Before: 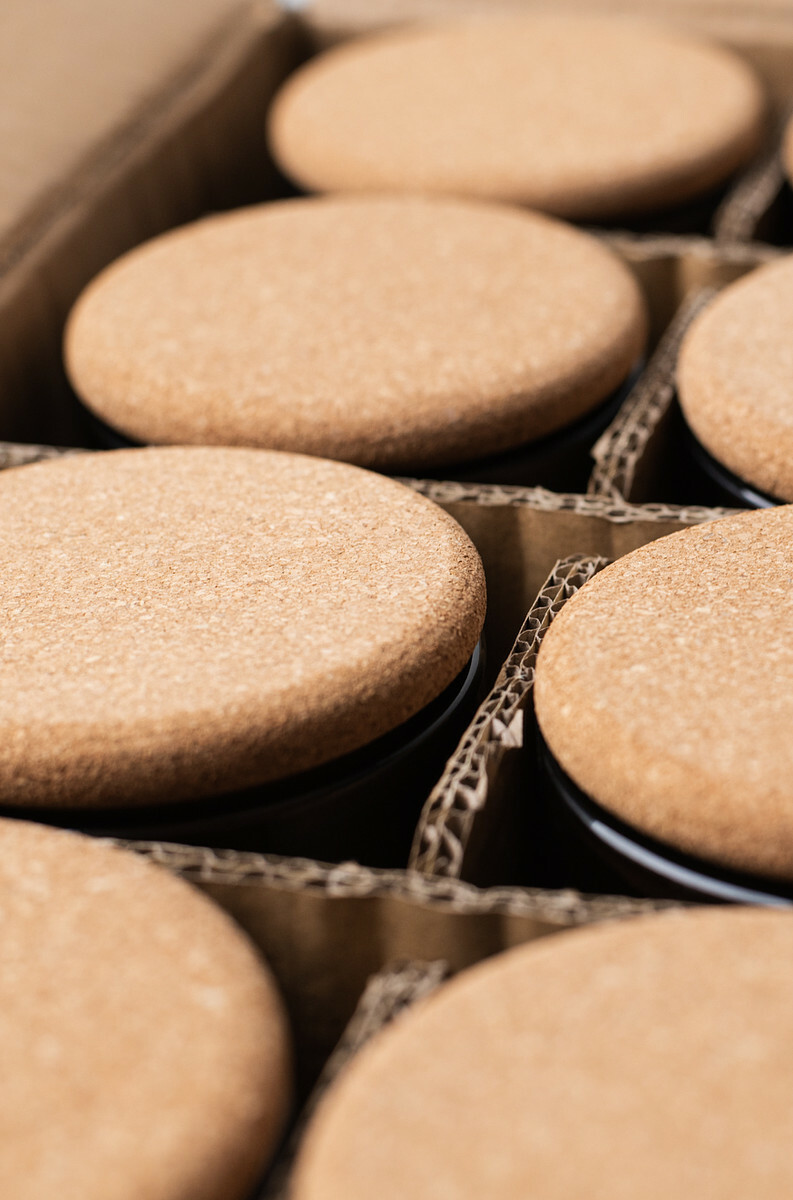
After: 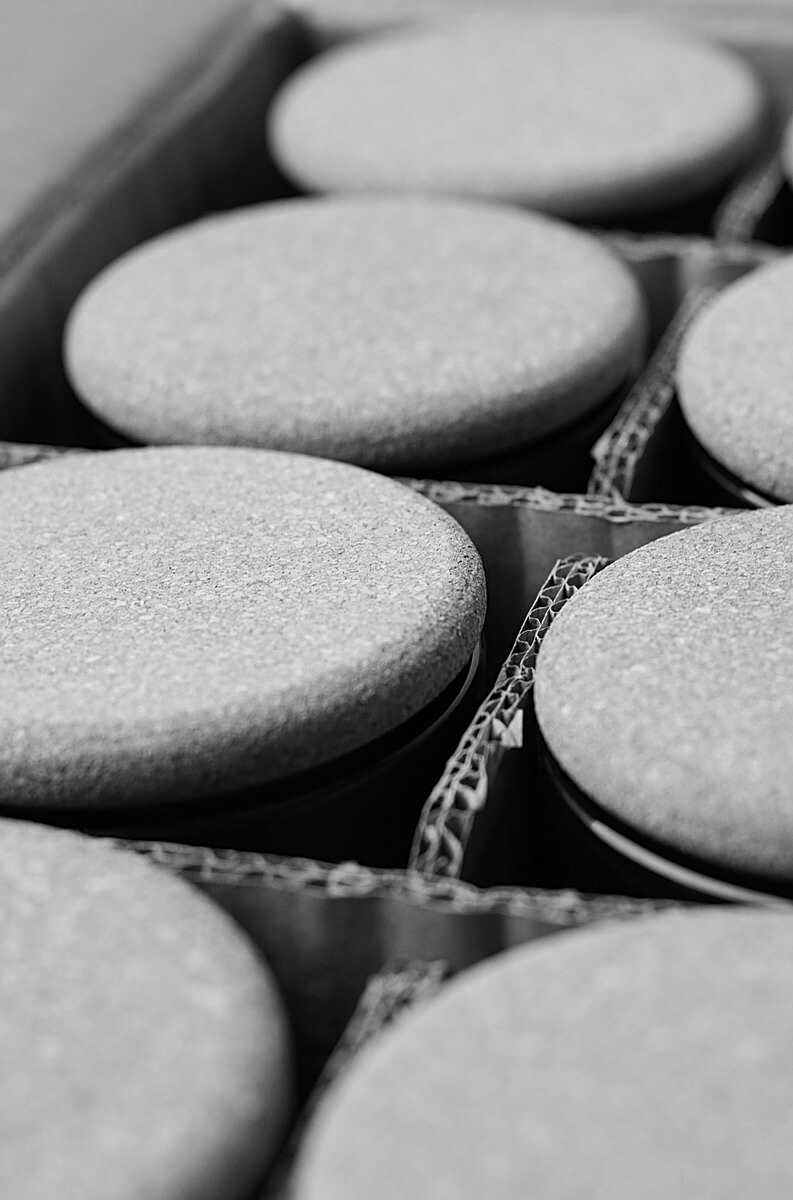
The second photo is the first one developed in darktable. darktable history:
shadows and highlights: shadows 37.27, highlights -28.18, soften with gaussian
sharpen: on, module defaults
monochrome: a 26.22, b 42.67, size 0.8
